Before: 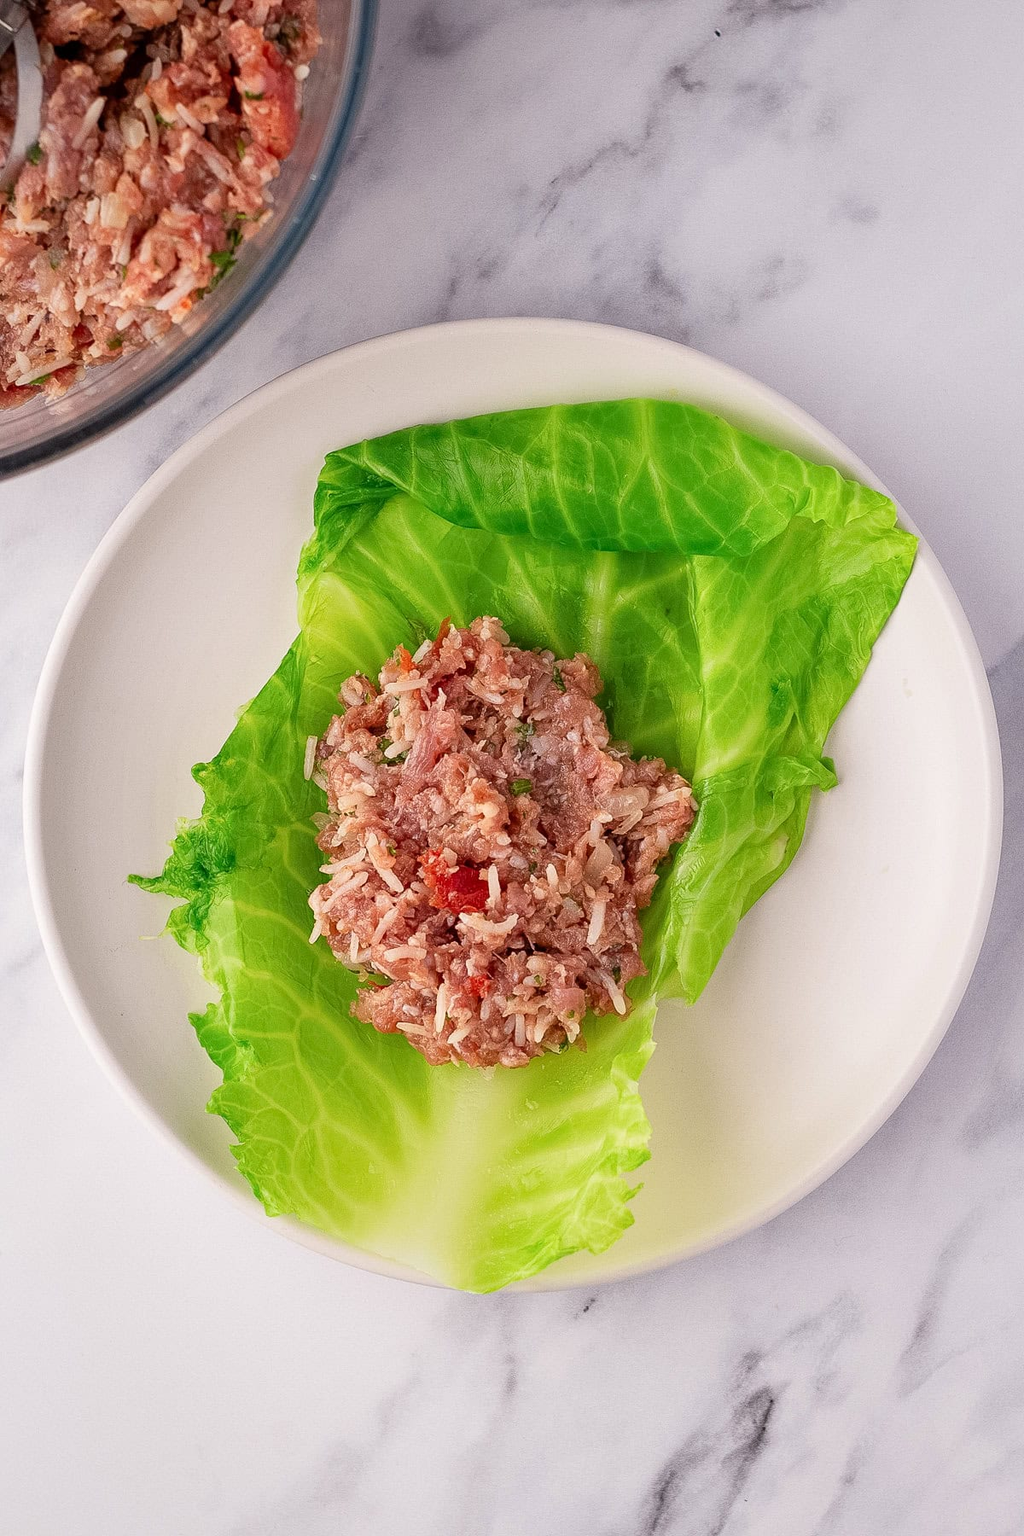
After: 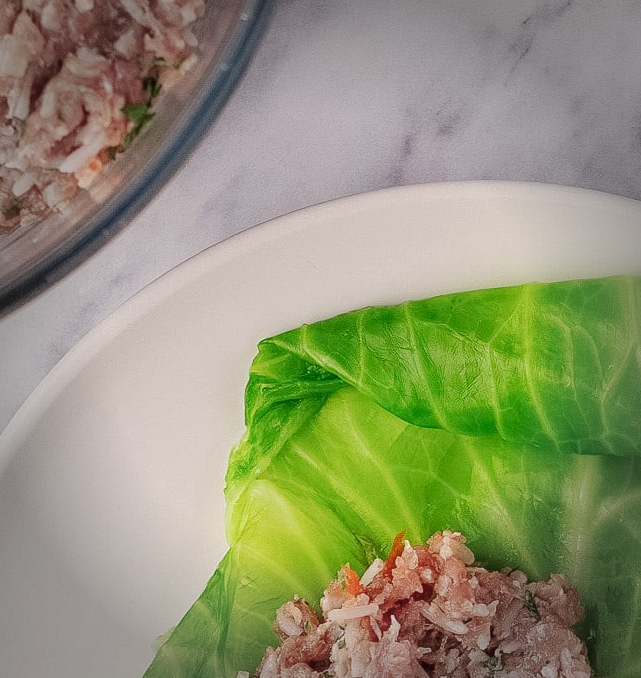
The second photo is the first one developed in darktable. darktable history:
crop: left 10.326%, top 10.651%, right 36.246%, bottom 51.648%
base curve: curves: ch0 [(0, 0) (0.262, 0.32) (0.722, 0.705) (1, 1)], preserve colors none
vignetting: fall-off start 65.92%, fall-off radius 39.7%, automatic ratio true, width/height ratio 0.674
